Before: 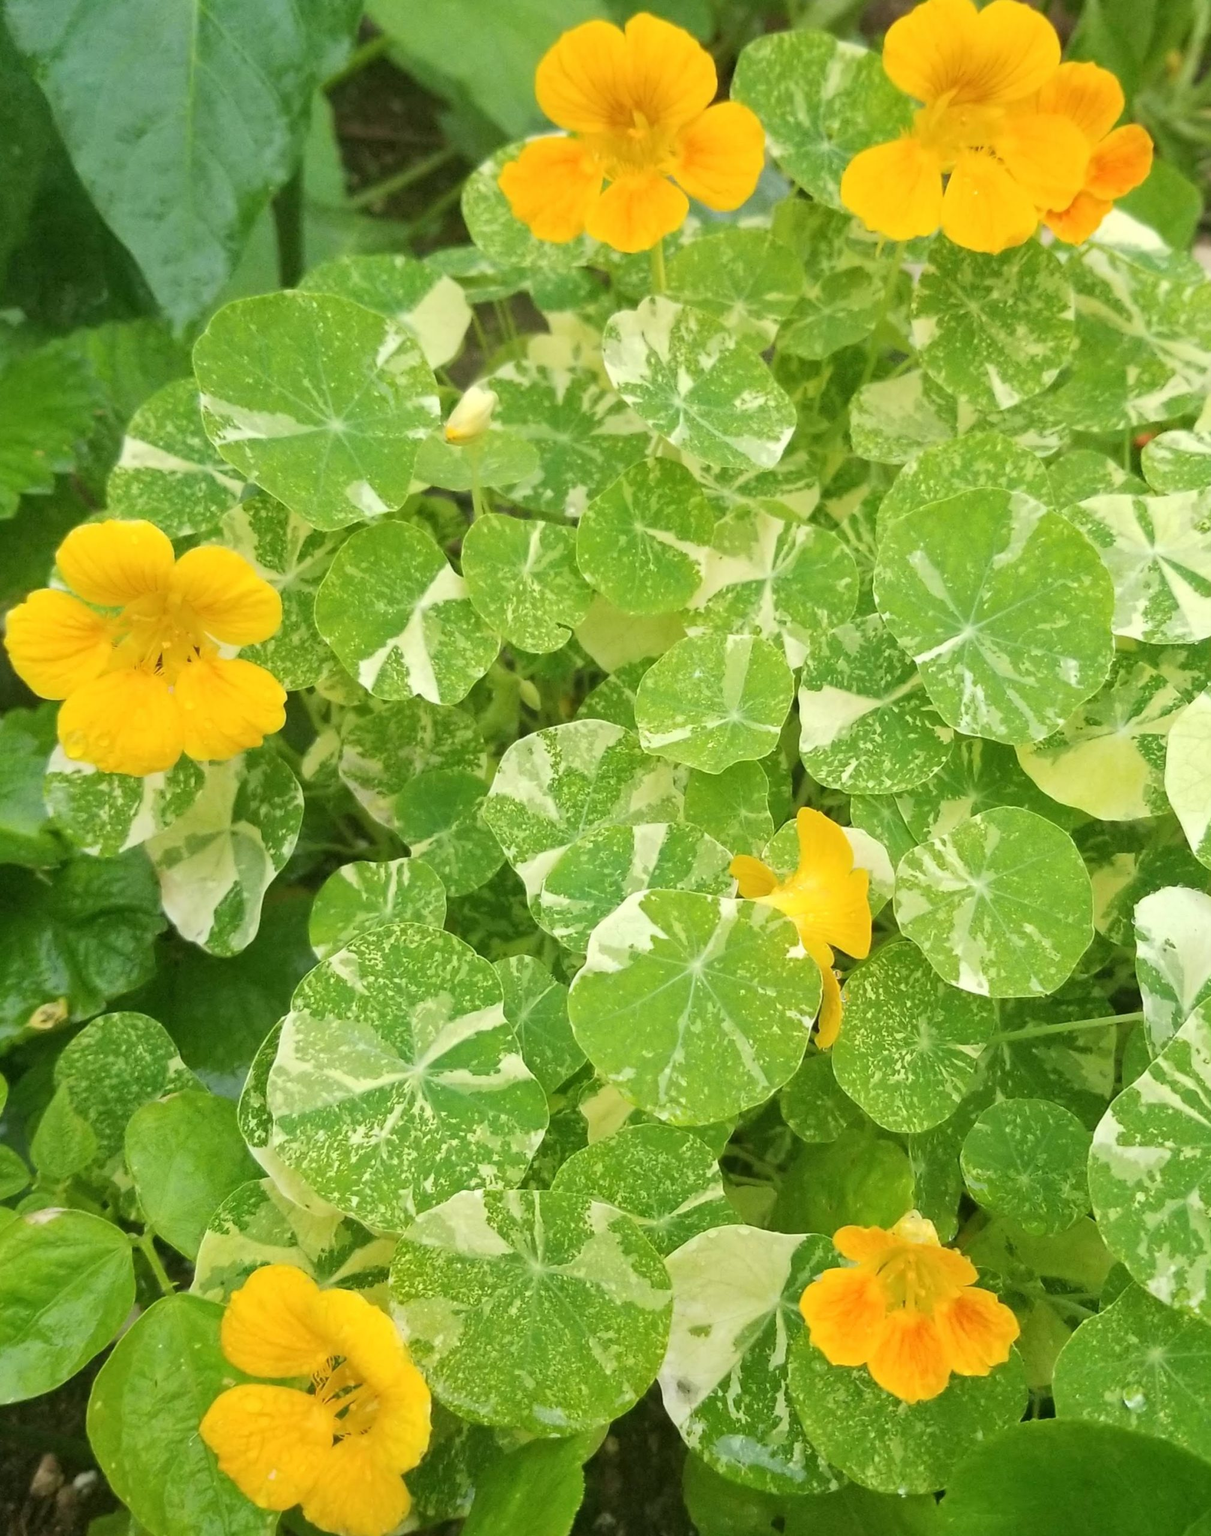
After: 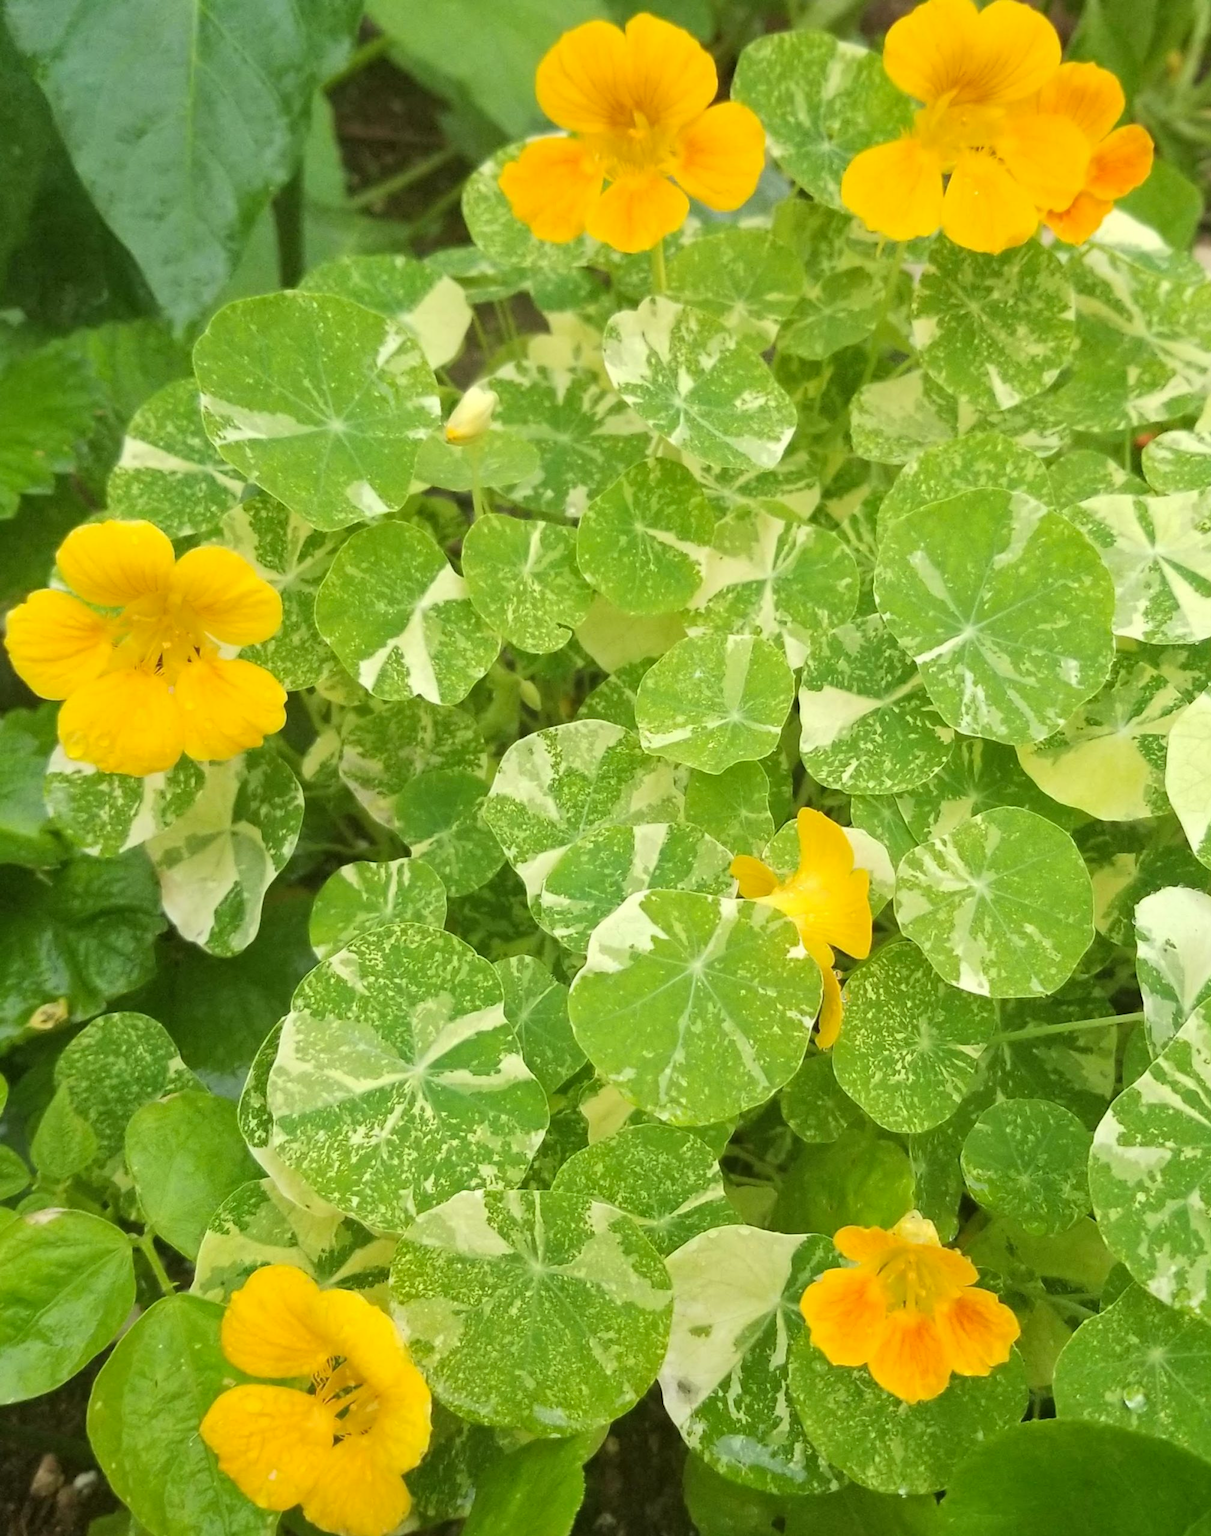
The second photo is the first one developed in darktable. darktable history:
color correction: highlights a* -0.95, highlights b* 4.5, shadows a* 3.55
